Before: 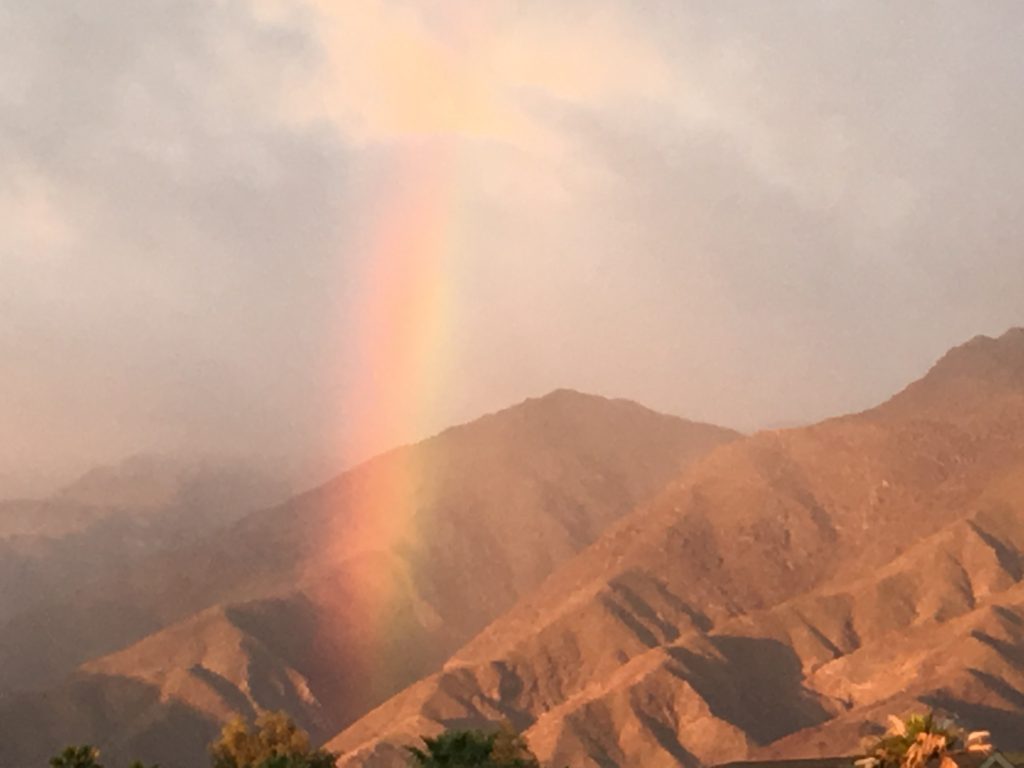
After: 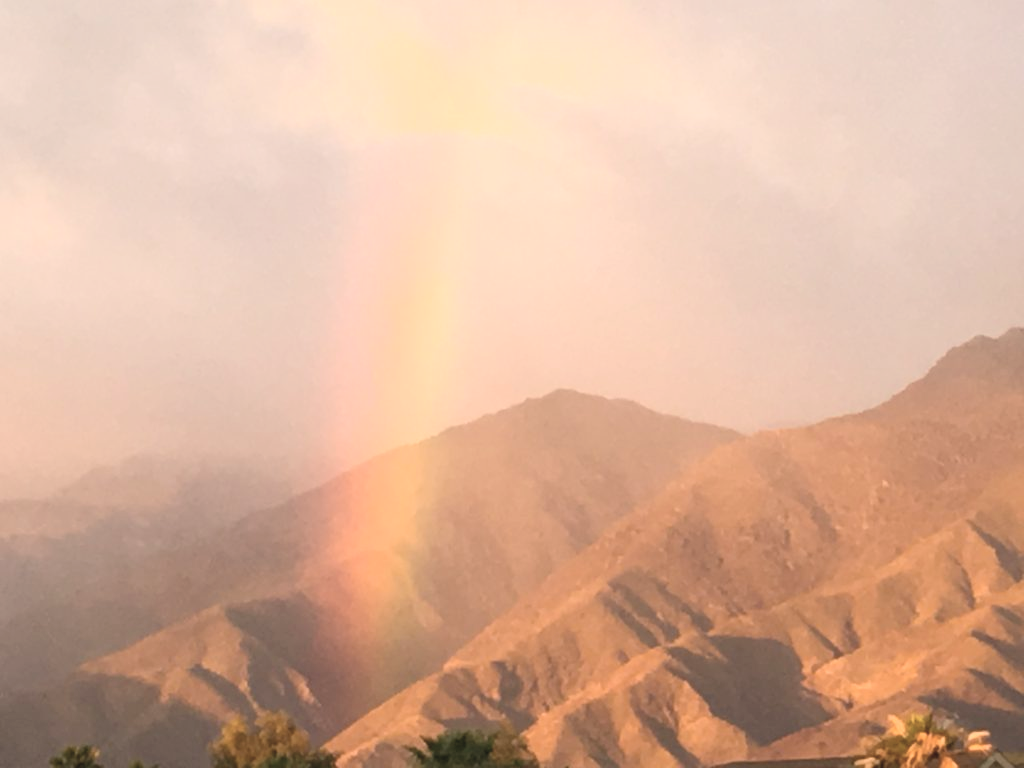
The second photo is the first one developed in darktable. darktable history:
color correction: highlights a* 5.59, highlights b* 5.24, saturation 0.68
contrast brightness saturation: contrast 0.14, brightness 0.21
color balance rgb: linear chroma grading › global chroma 9.31%, global vibrance 41.49%
